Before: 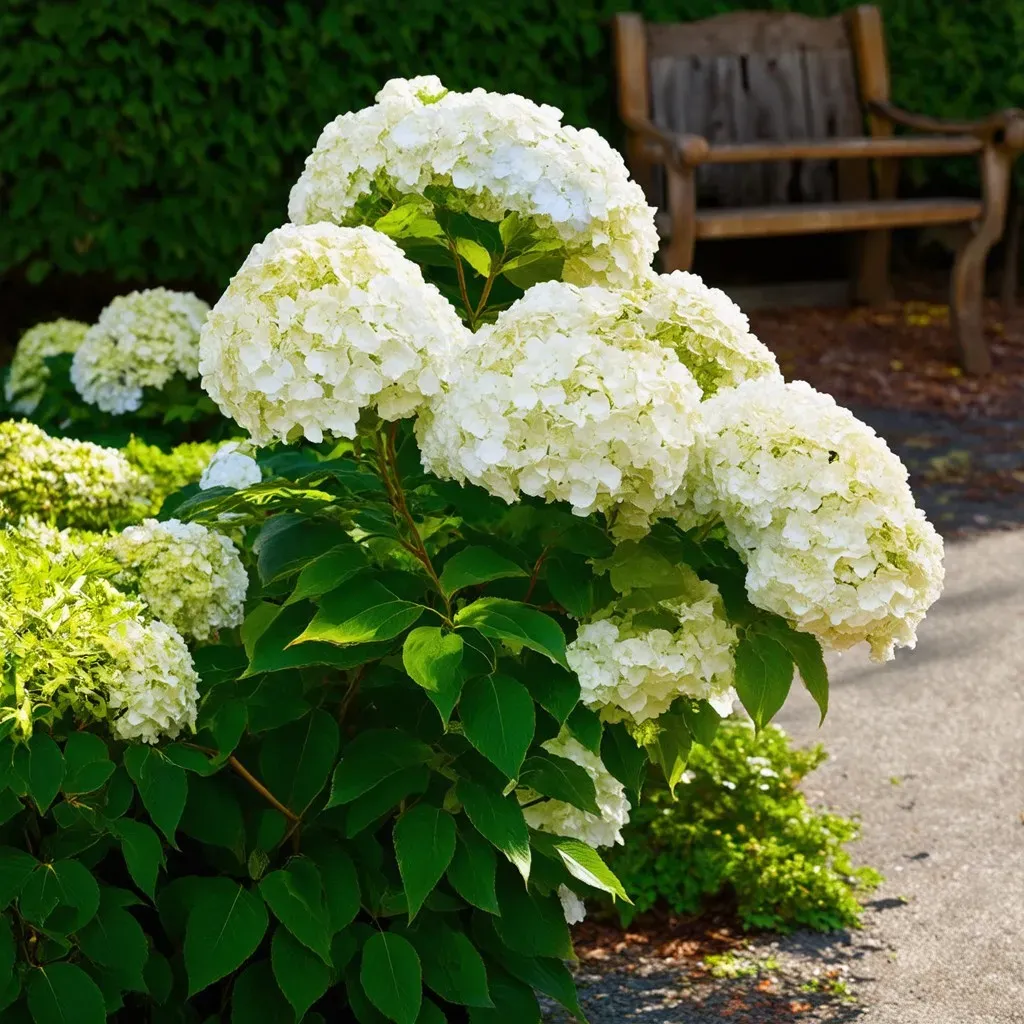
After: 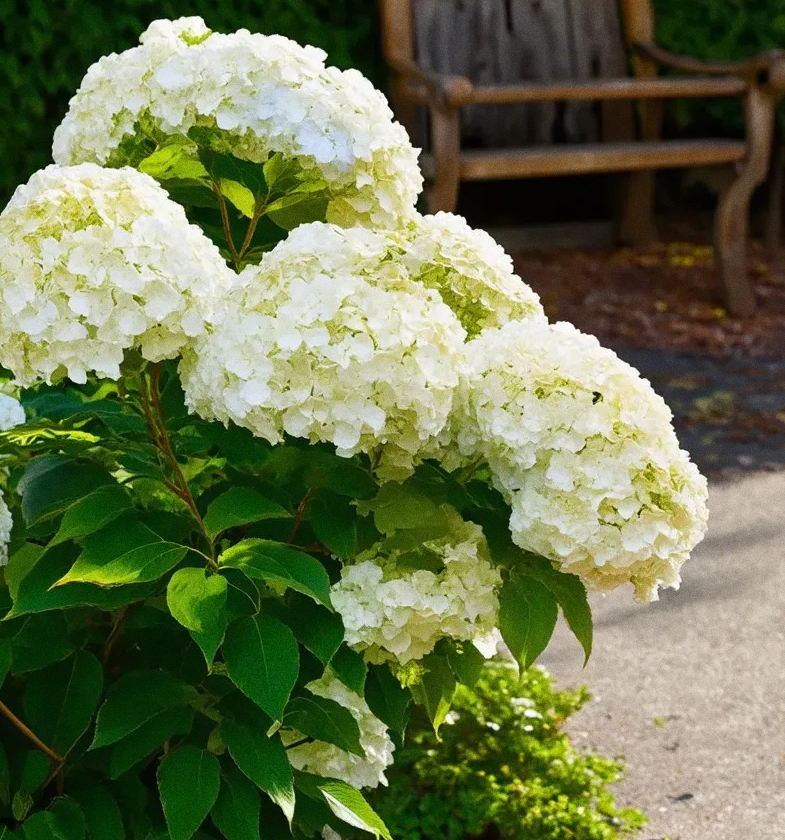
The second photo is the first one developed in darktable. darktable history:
crop: left 23.095%, top 5.827%, bottom 11.854%
grain: coarseness 0.09 ISO
